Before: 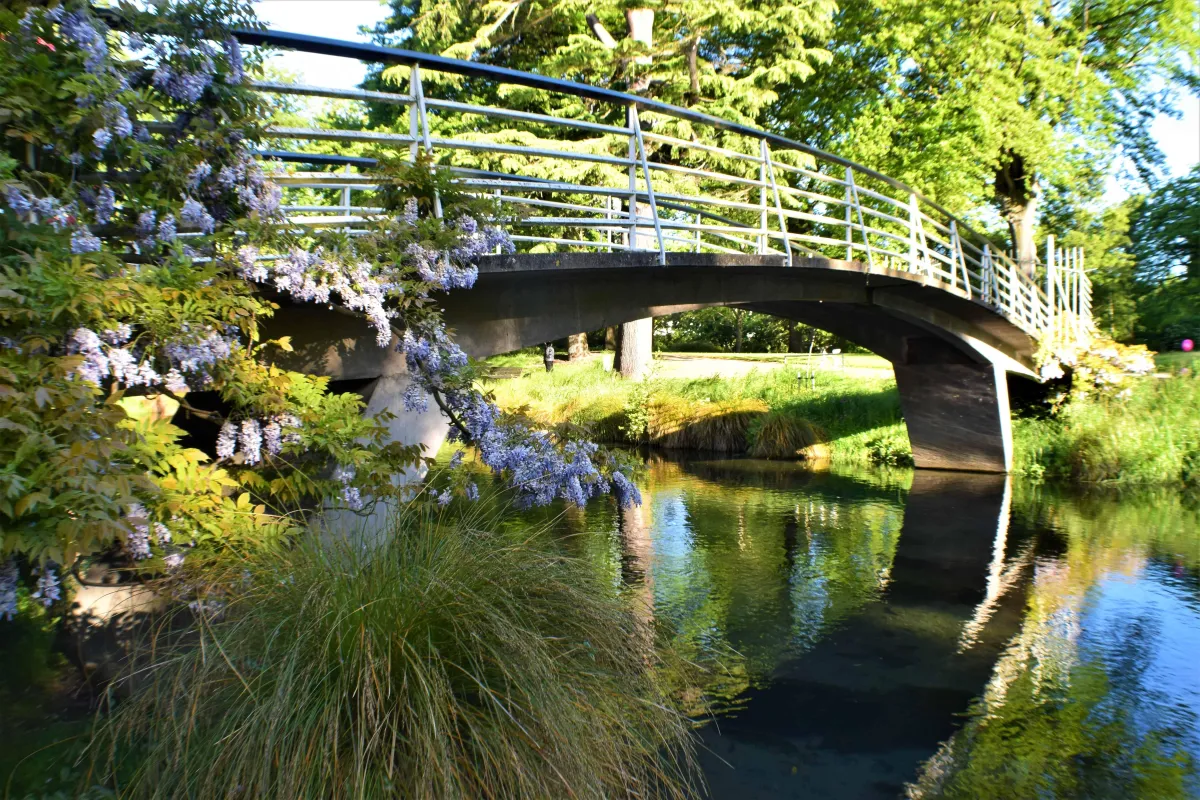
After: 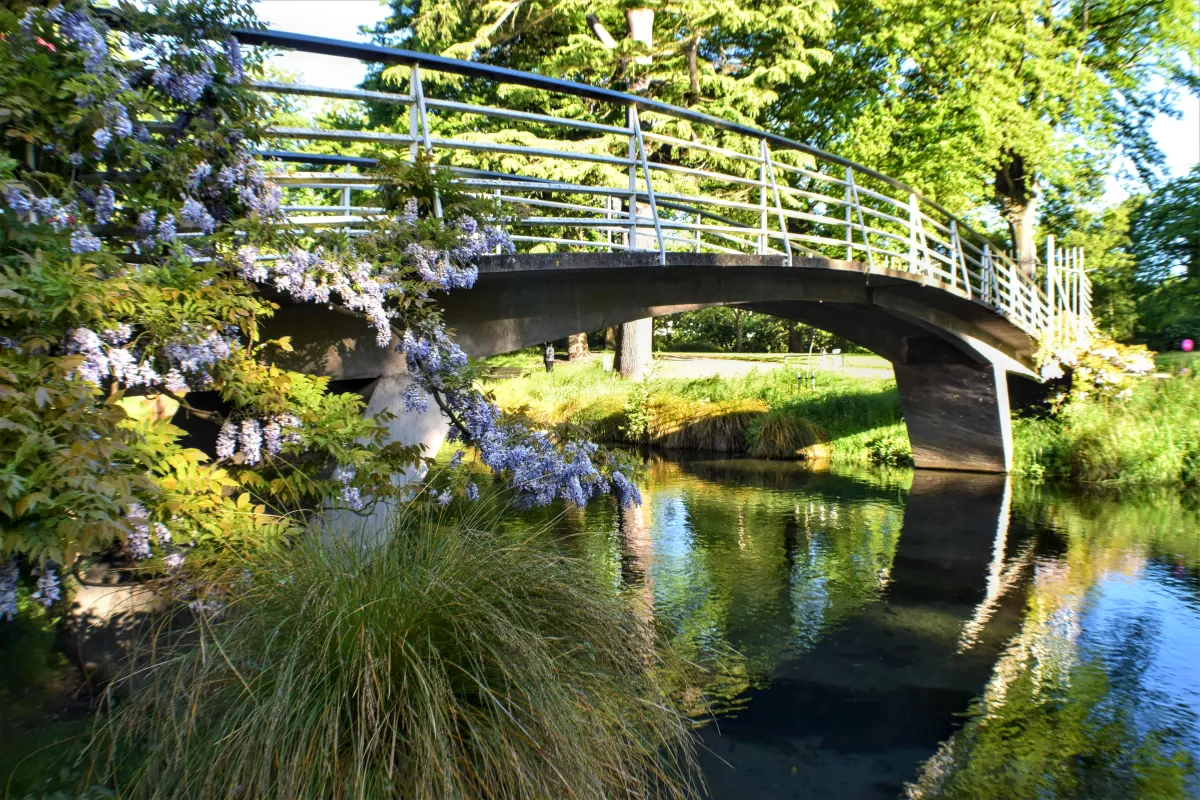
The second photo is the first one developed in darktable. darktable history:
base curve: curves: ch0 [(0, 0) (0.989, 0.992)]
local contrast: on, module defaults
